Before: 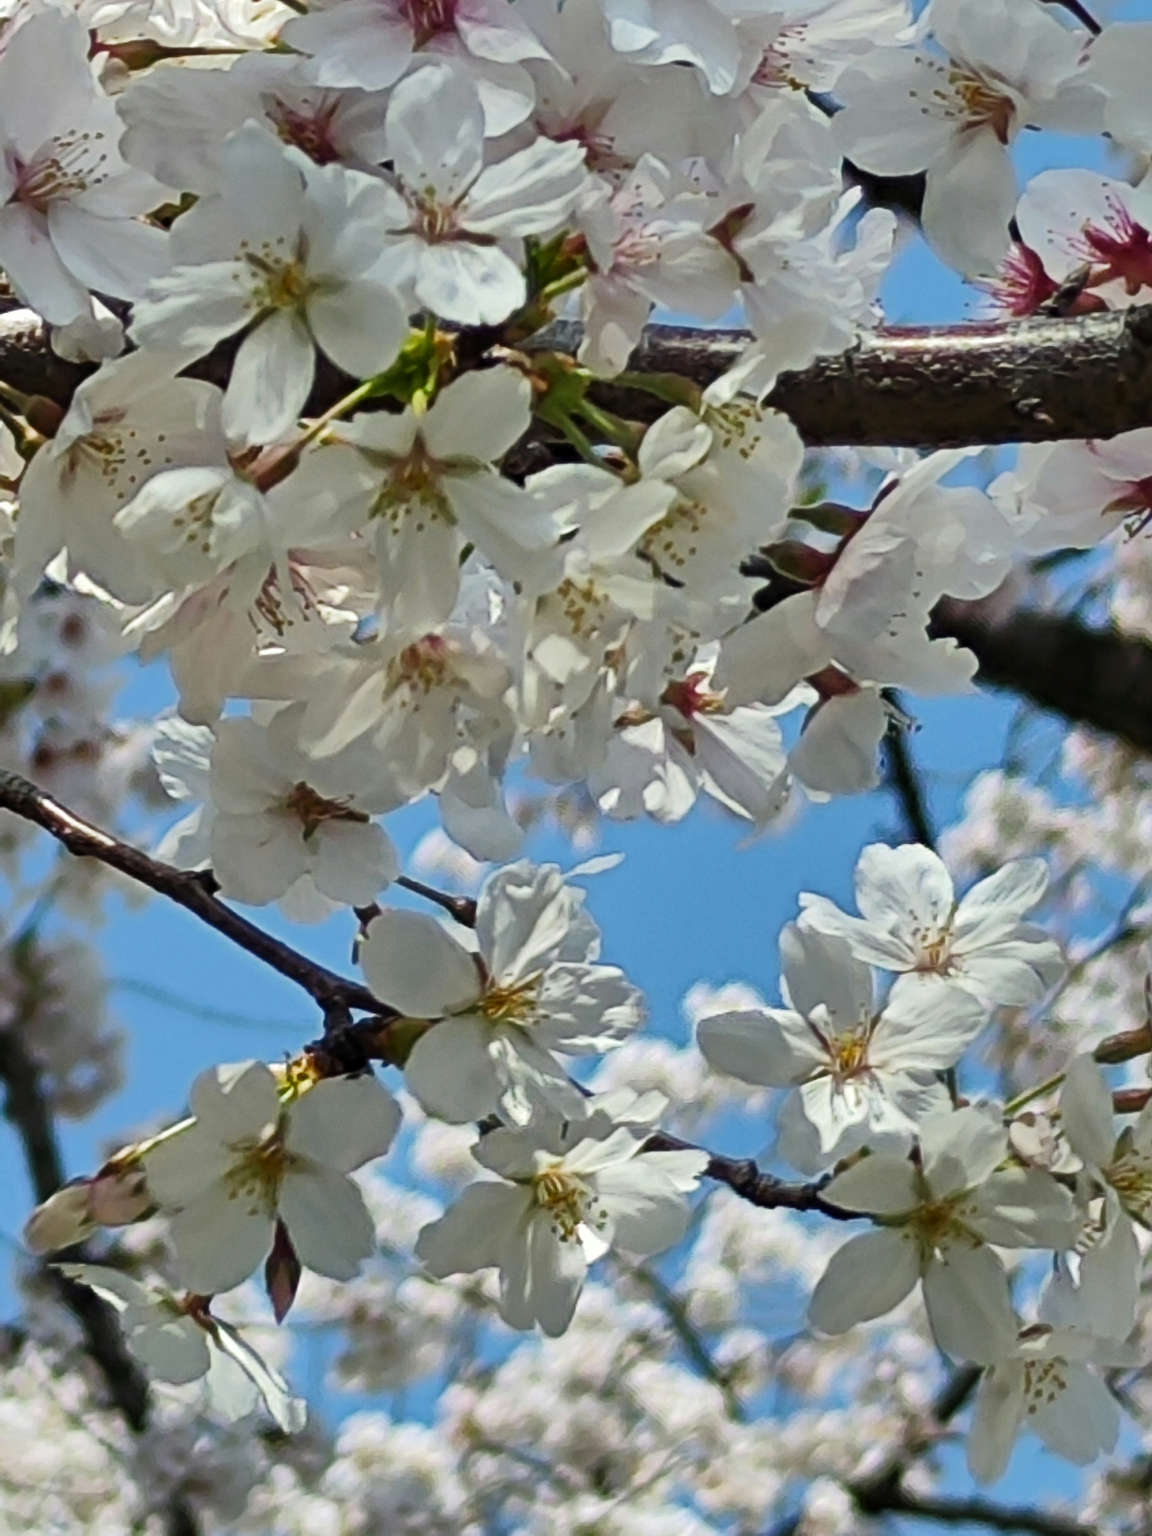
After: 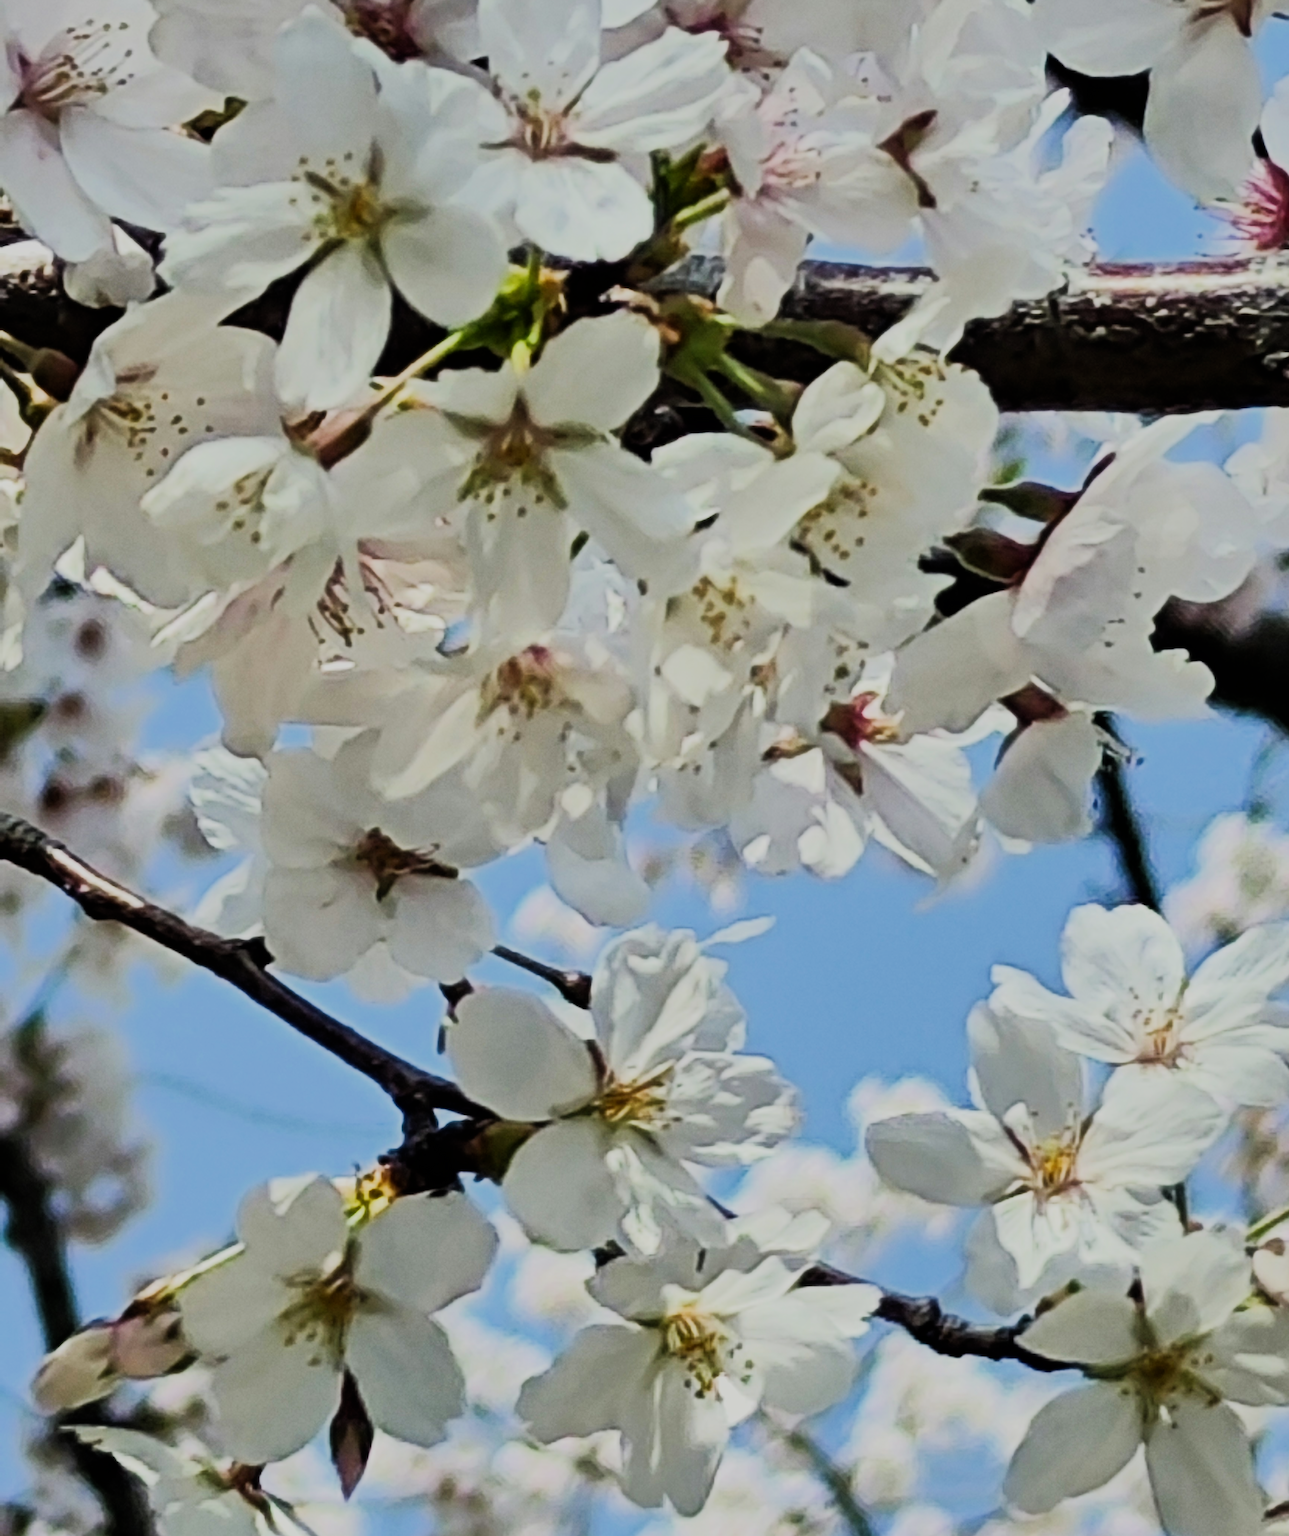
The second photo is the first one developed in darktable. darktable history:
crop: top 7.492%, right 9.795%, bottom 11.909%
filmic rgb: black relative exposure -6.89 EV, white relative exposure 5.9 EV, hardness 2.68
tone equalizer: -8 EV 0.004 EV, -7 EV -0.025 EV, -6 EV 0.012 EV, -5 EV 0.042 EV, -4 EV 0.315 EV, -3 EV 0.628 EV, -2 EV 0.588 EV, -1 EV 0.212 EV, +0 EV 0.029 EV, edges refinement/feathering 500, mask exposure compensation -1.57 EV, preserve details no
